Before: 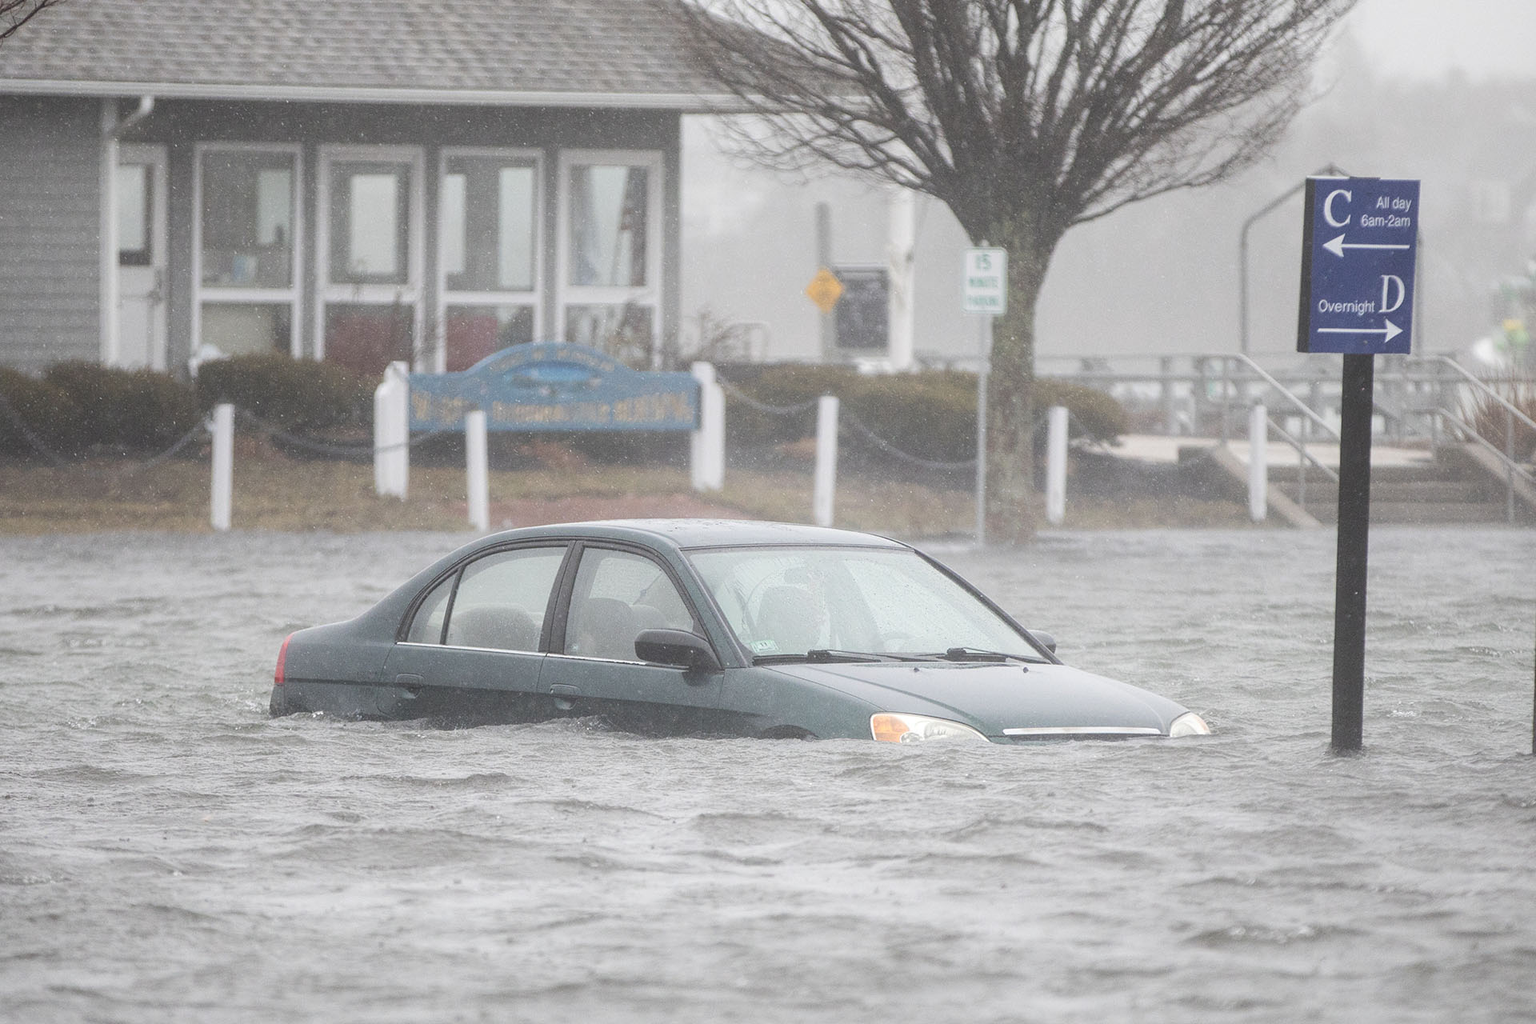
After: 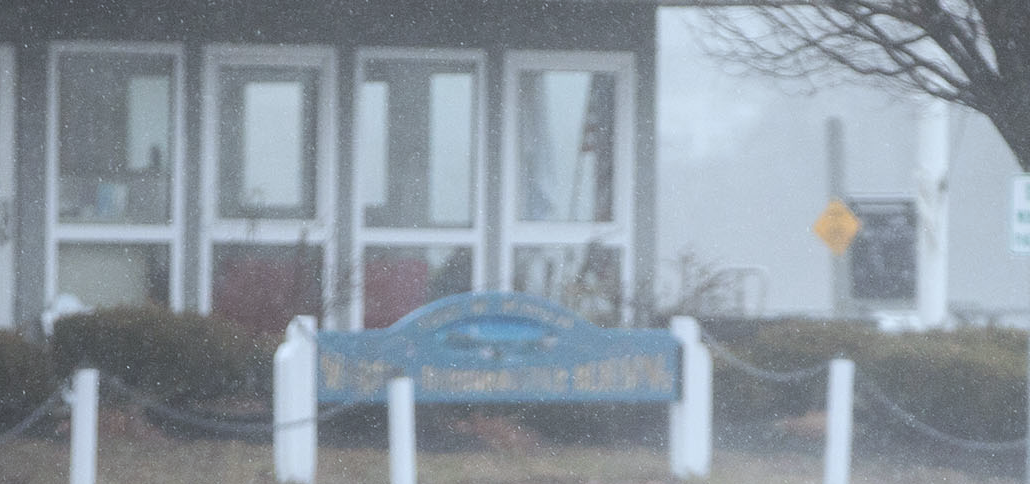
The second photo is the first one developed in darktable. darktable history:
color correction: highlights a* -4.18, highlights b* -10.81
crop: left 10.121%, top 10.631%, right 36.218%, bottom 51.526%
